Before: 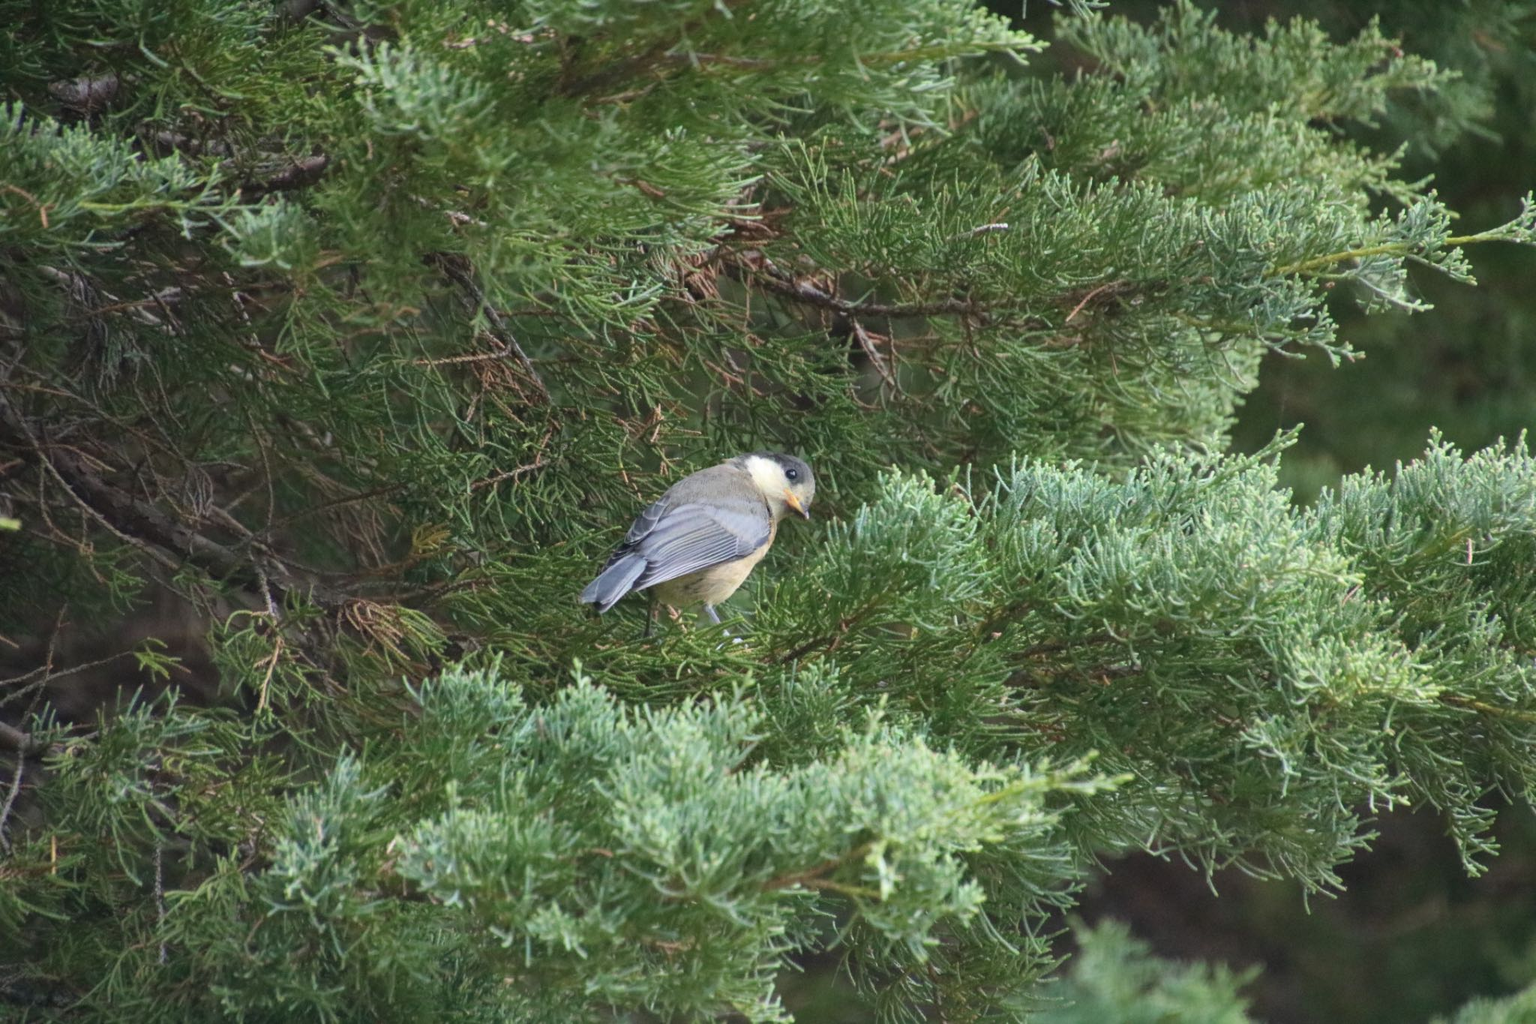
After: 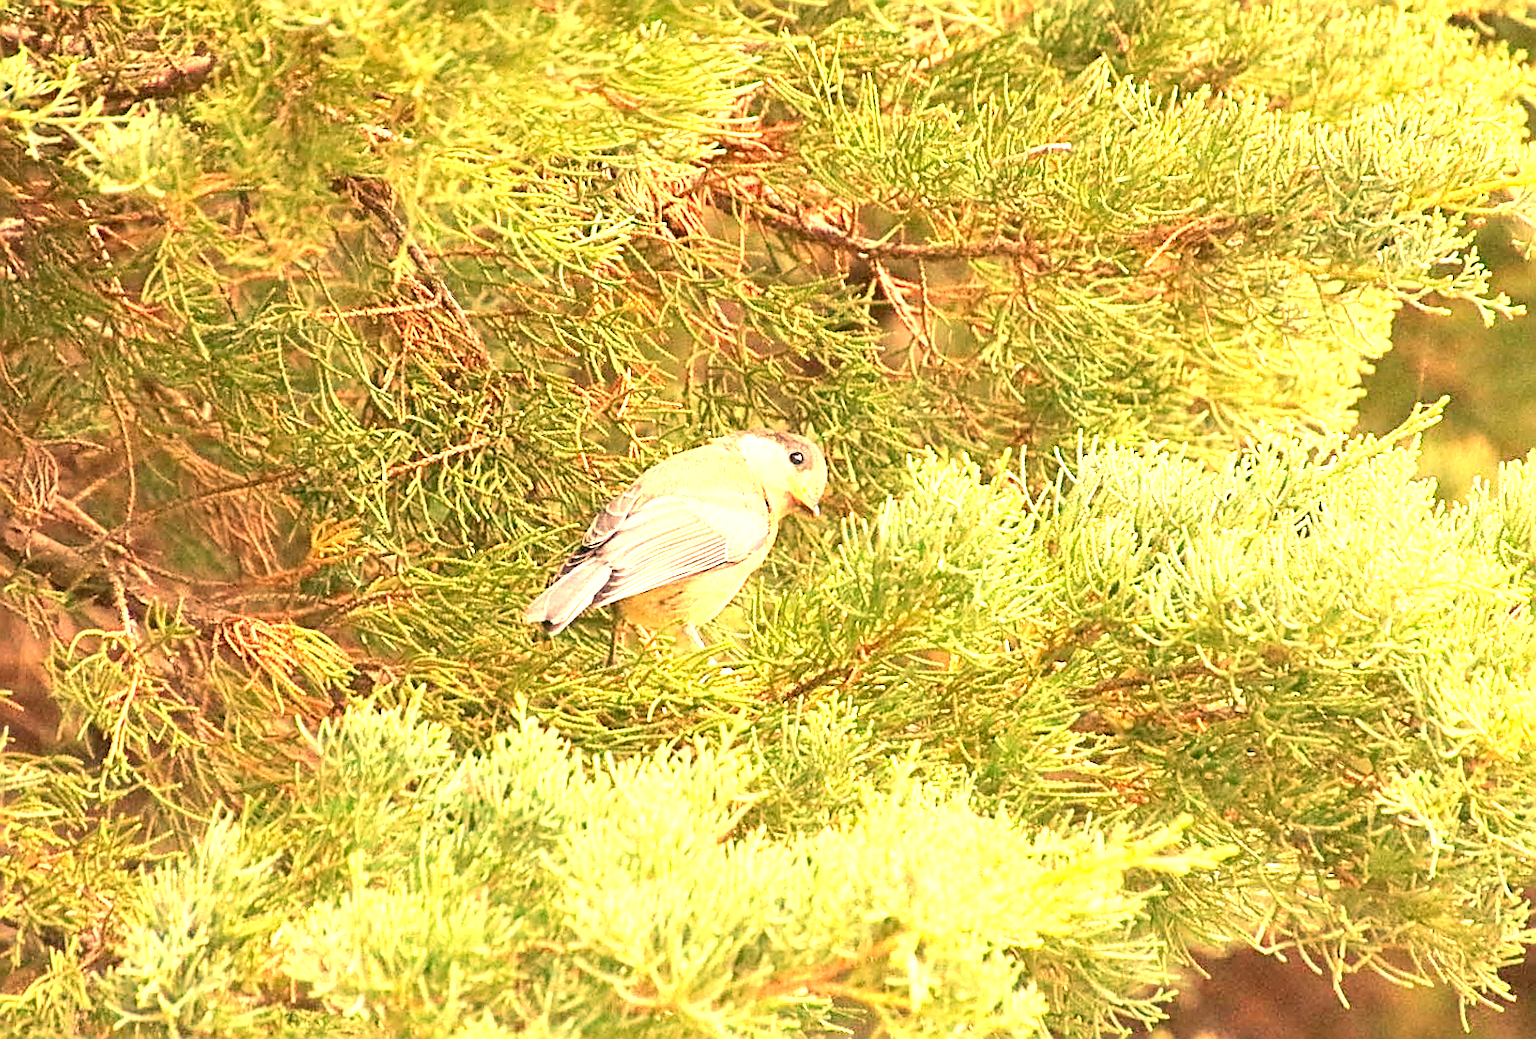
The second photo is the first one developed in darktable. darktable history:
base curve: curves: ch0 [(0, 0) (0.472, 0.508) (1, 1)]
sharpen: amount 1
exposure: black level correction 0.005, exposure 2.084 EV, compensate highlight preservation false
white balance: red 1.467, blue 0.684
contrast brightness saturation: contrast 0.1, brightness 0.03, saturation 0.09
crop and rotate: left 10.071%, top 10.071%, right 10.02%, bottom 10.02%
rotate and perspective: rotation 0.226°, lens shift (vertical) -0.042, crop left 0.023, crop right 0.982, crop top 0.006, crop bottom 0.994
